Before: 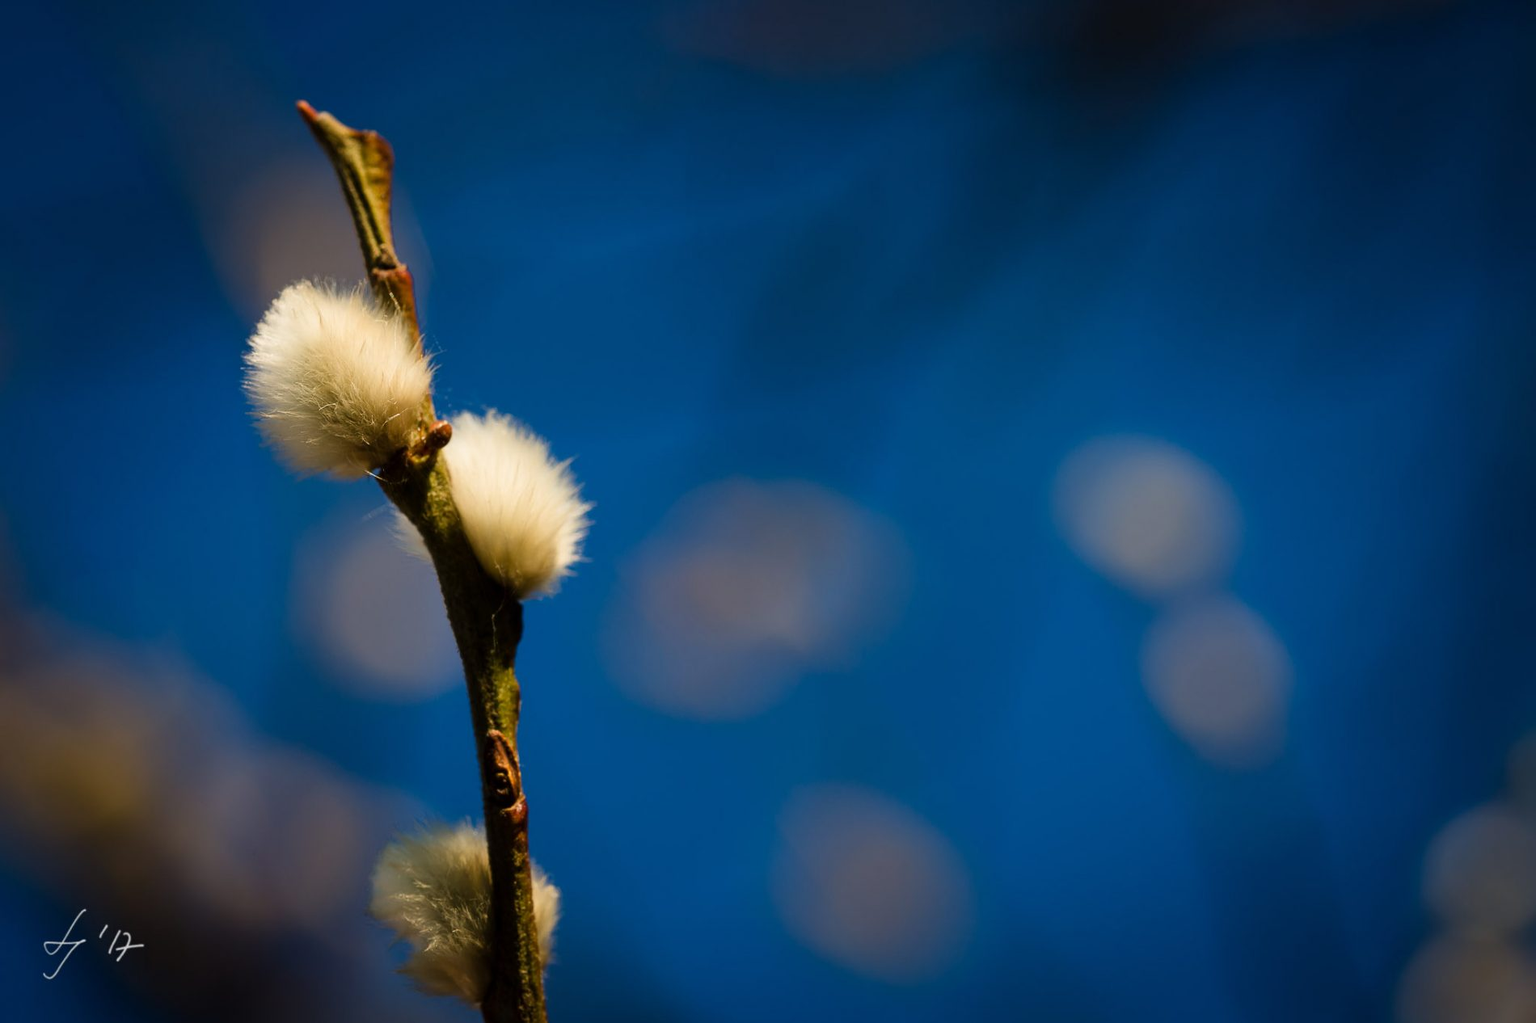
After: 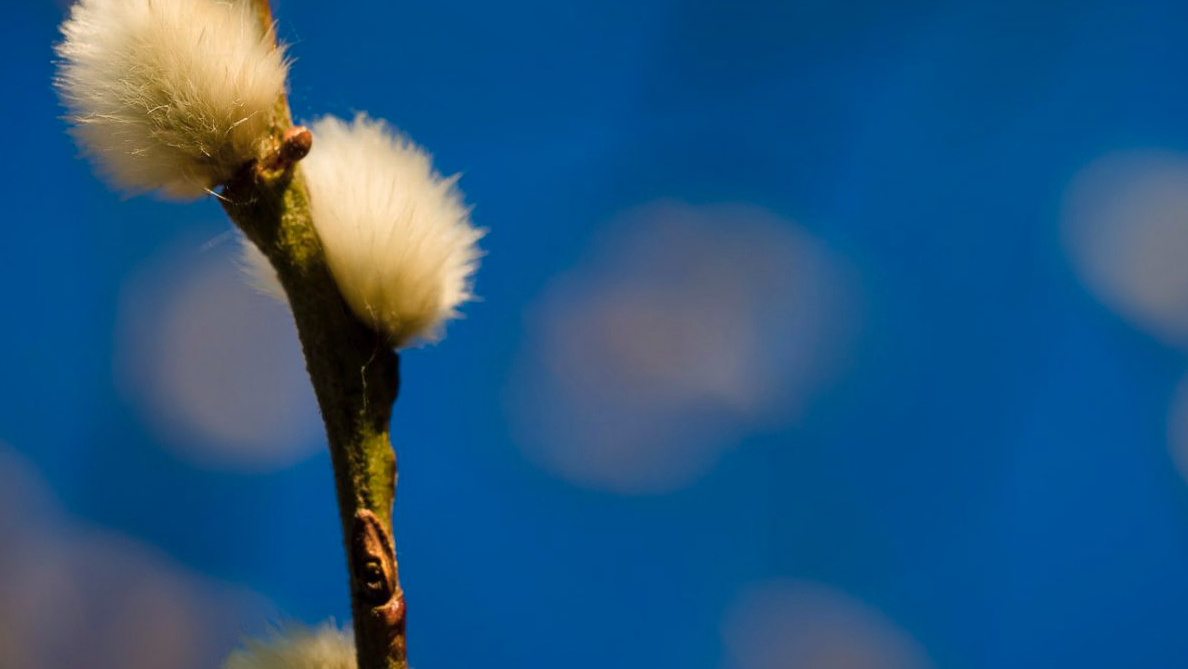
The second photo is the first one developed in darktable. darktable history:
color balance rgb: highlights gain › chroma 1.108%, highlights gain › hue 60.19°, perceptual saturation grading › global saturation -2.42%, perceptual saturation grading › highlights -7.438%, perceptual saturation grading › mid-tones 8.302%, perceptual saturation grading › shadows 2.97%, global vibrance 20%
shadows and highlights: on, module defaults
color zones: curves: ch0 [(0, 0.465) (0.092, 0.596) (0.289, 0.464) (0.429, 0.453) (0.571, 0.464) (0.714, 0.455) (0.857, 0.462) (1, 0.465)]
crop: left 13.019%, top 31.152%, right 24.419%, bottom 15.986%
